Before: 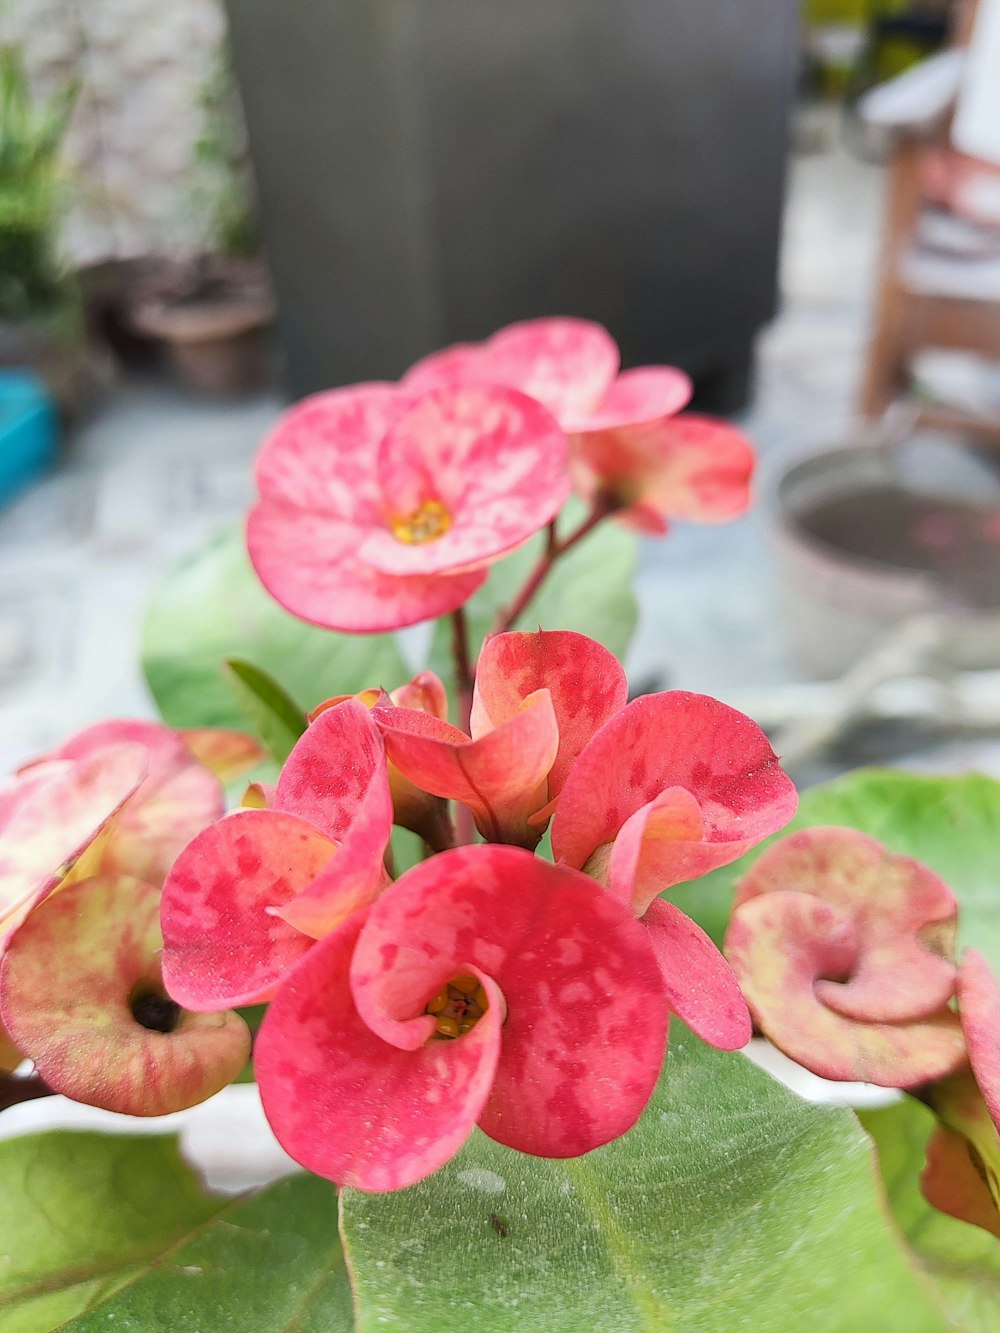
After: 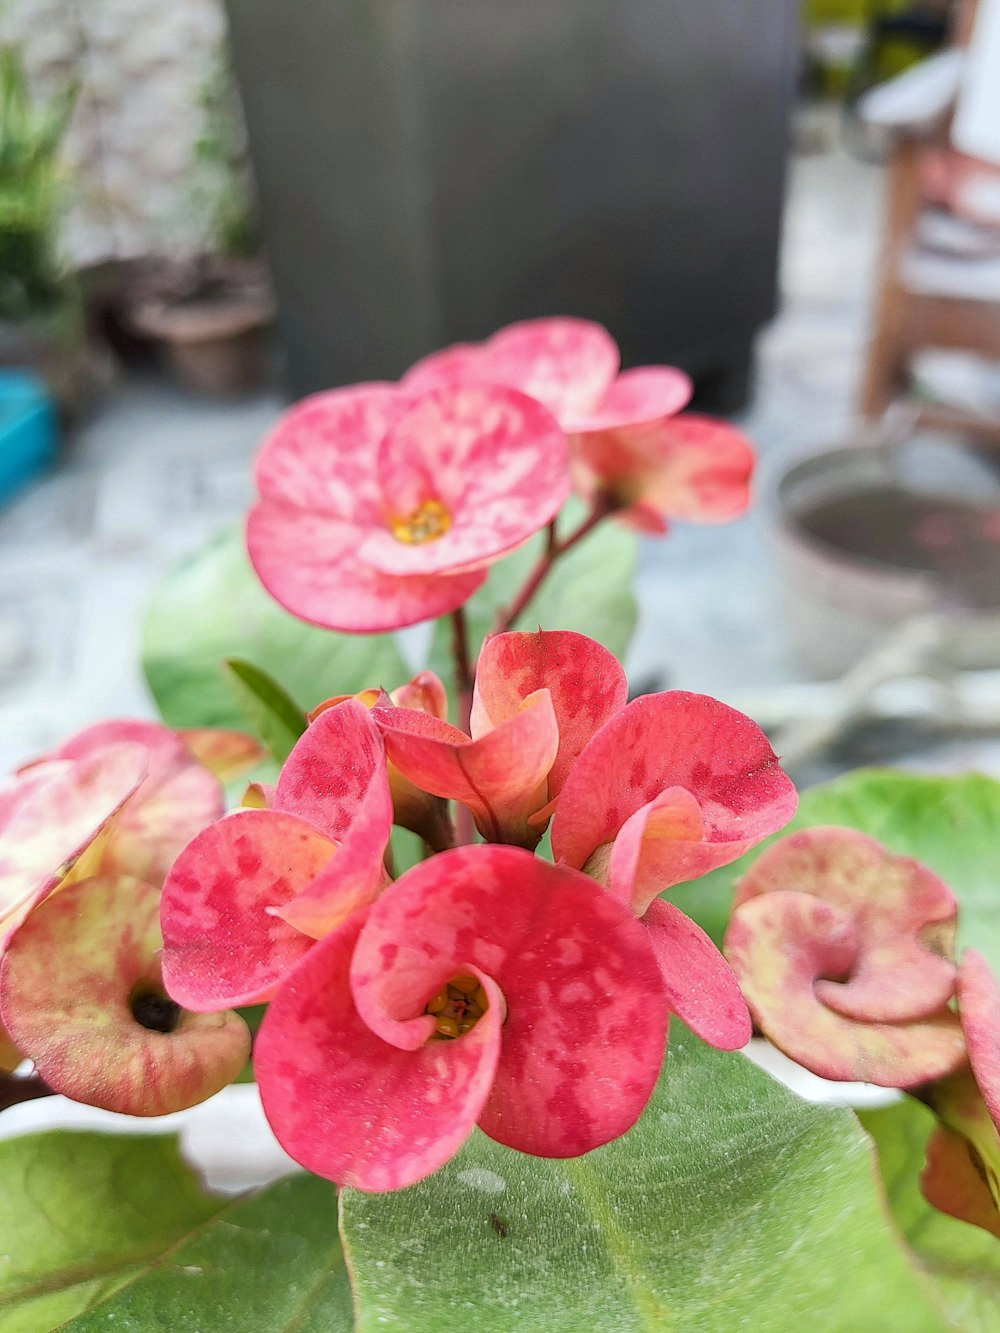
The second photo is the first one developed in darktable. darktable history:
white balance: red 0.986, blue 1.01
local contrast: highlights 100%, shadows 100%, detail 120%, midtone range 0.2
